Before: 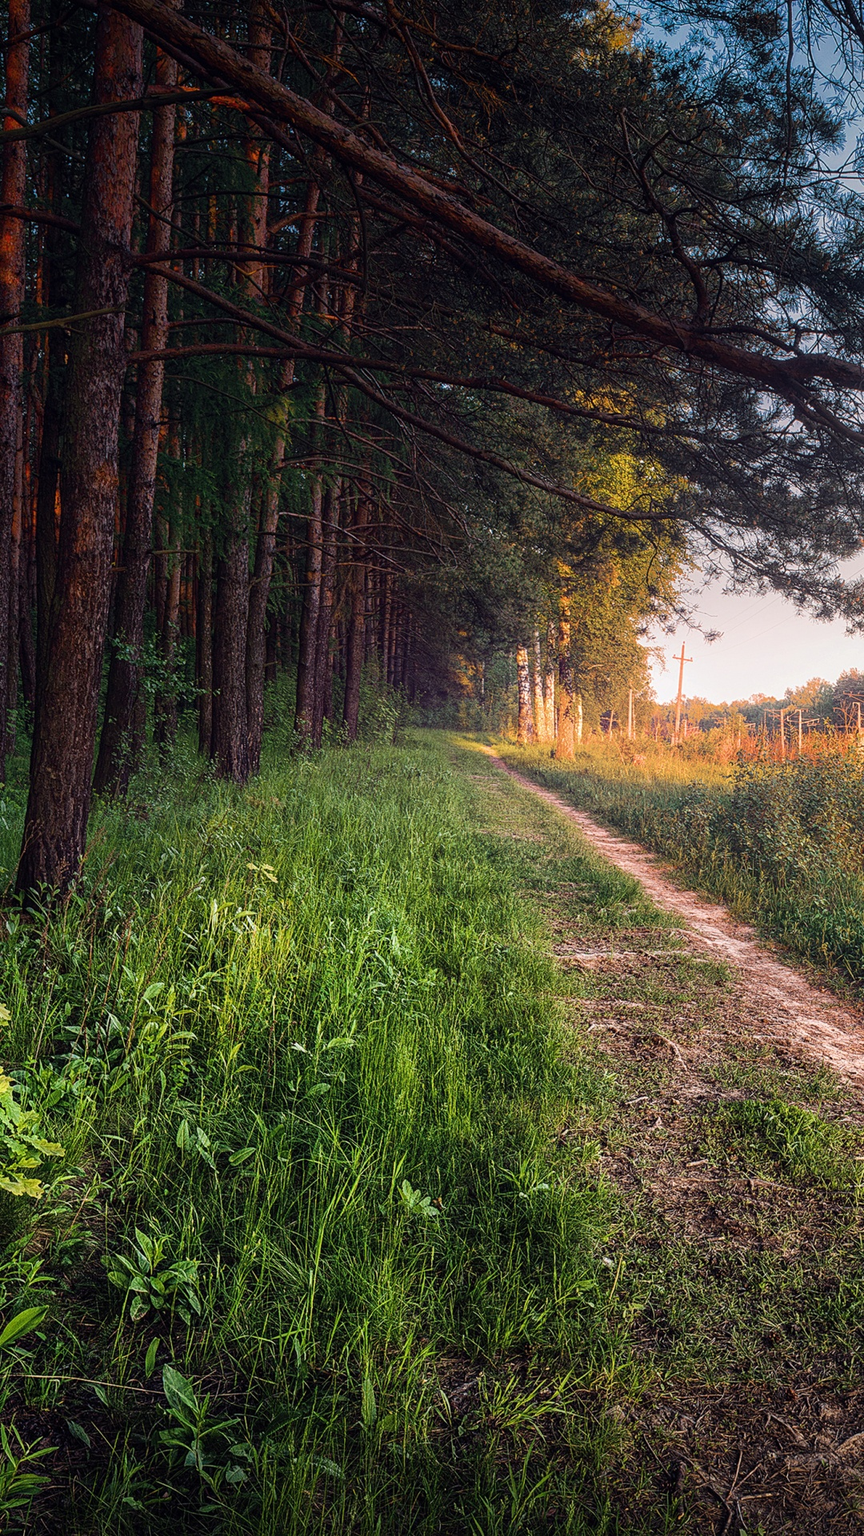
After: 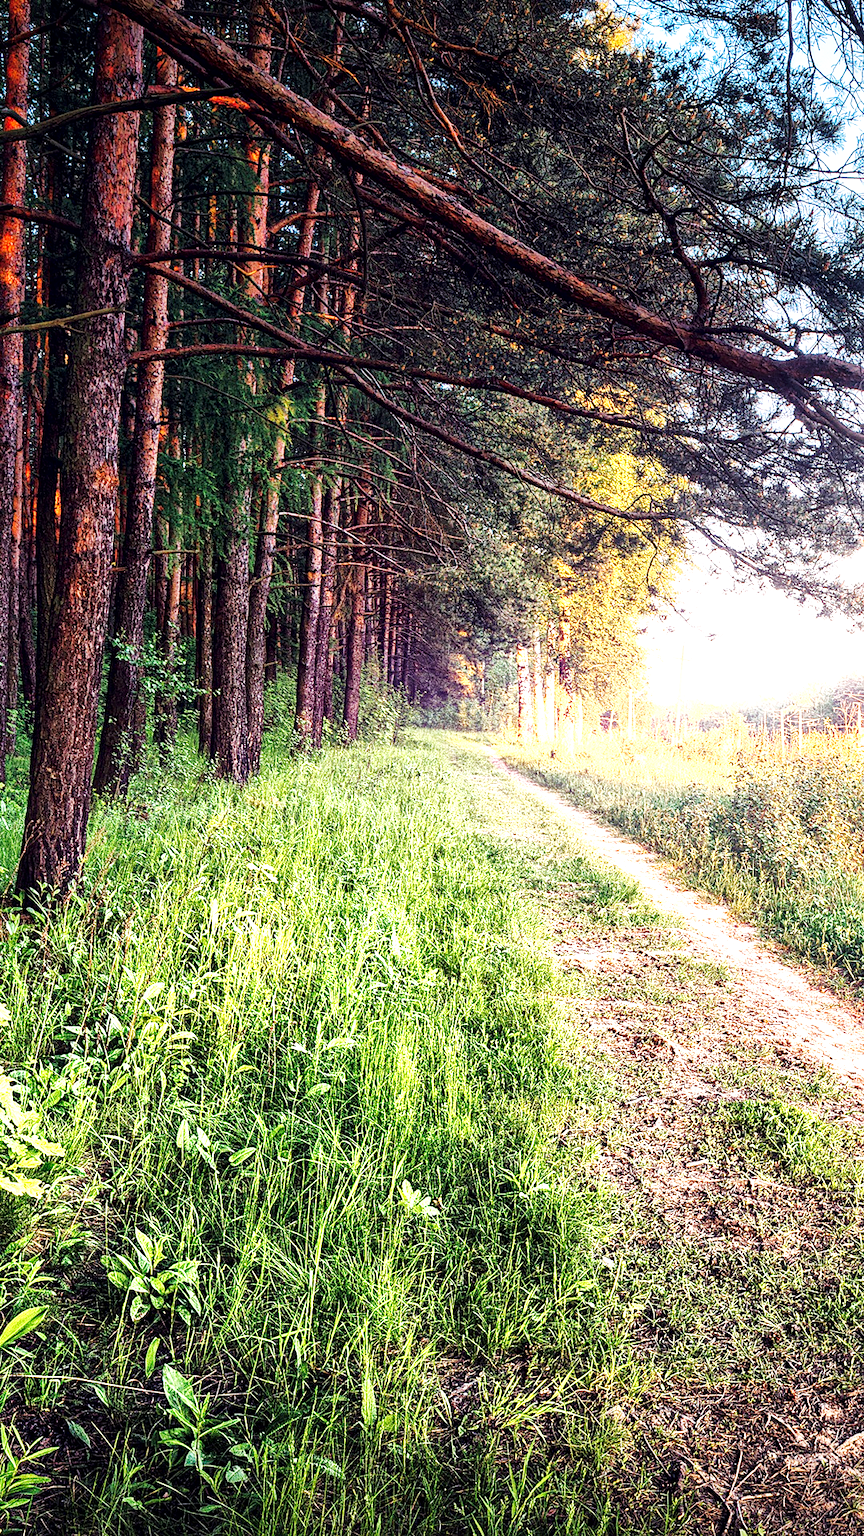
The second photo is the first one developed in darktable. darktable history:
local contrast: mode bilateral grid, contrast 20, coarseness 50, detail 171%, midtone range 0.2
base curve: curves: ch0 [(0, 0) (0.007, 0.004) (0.027, 0.03) (0.046, 0.07) (0.207, 0.54) (0.442, 0.872) (0.673, 0.972) (1, 1)], preserve colors none
contrast brightness saturation: saturation -0.05
exposure: black level correction 0, exposure 1.2 EV, compensate highlight preservation false
